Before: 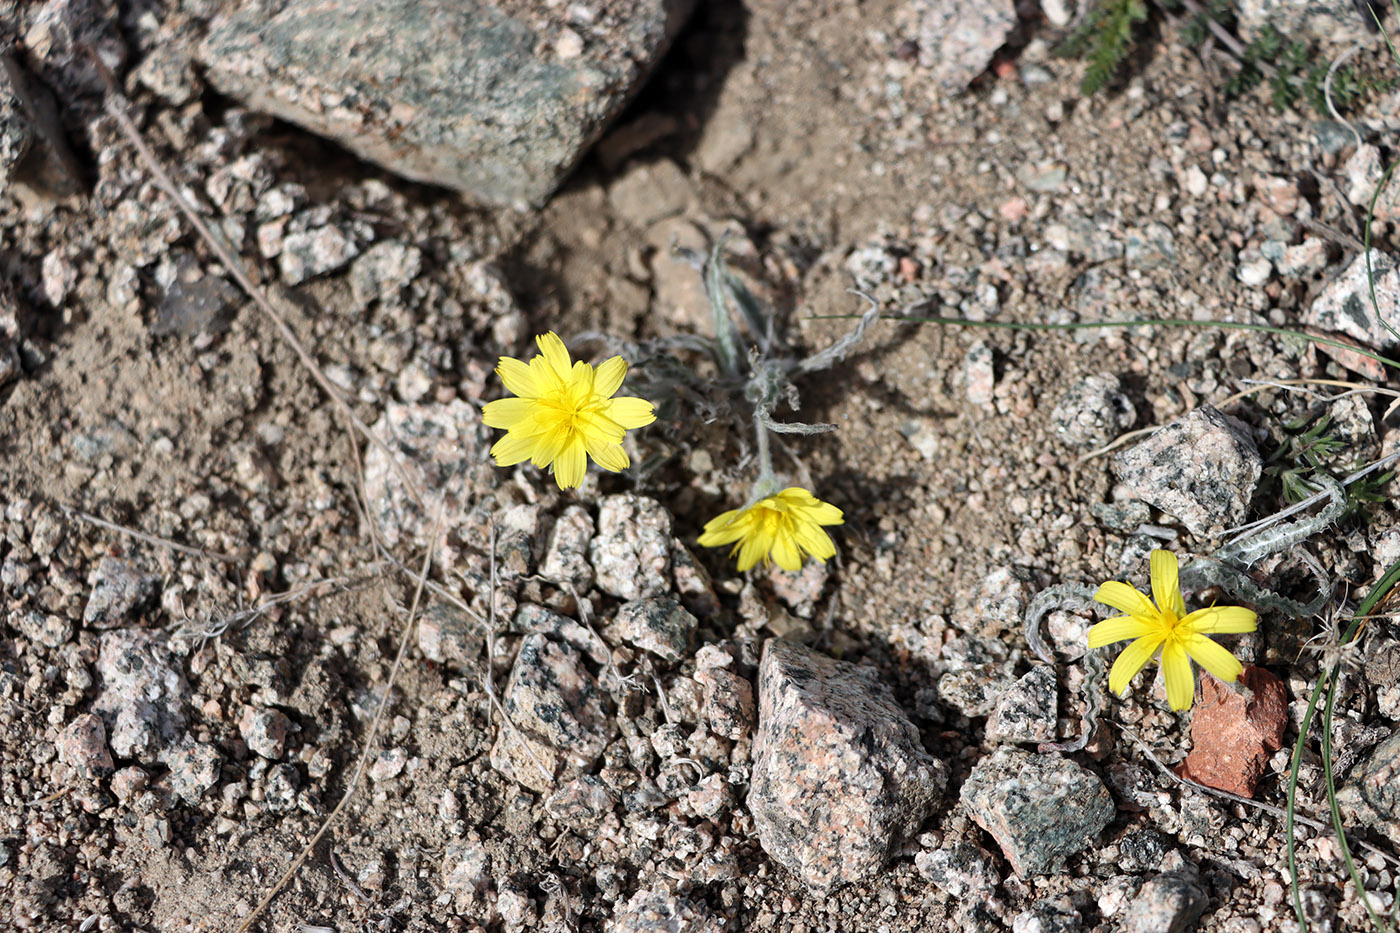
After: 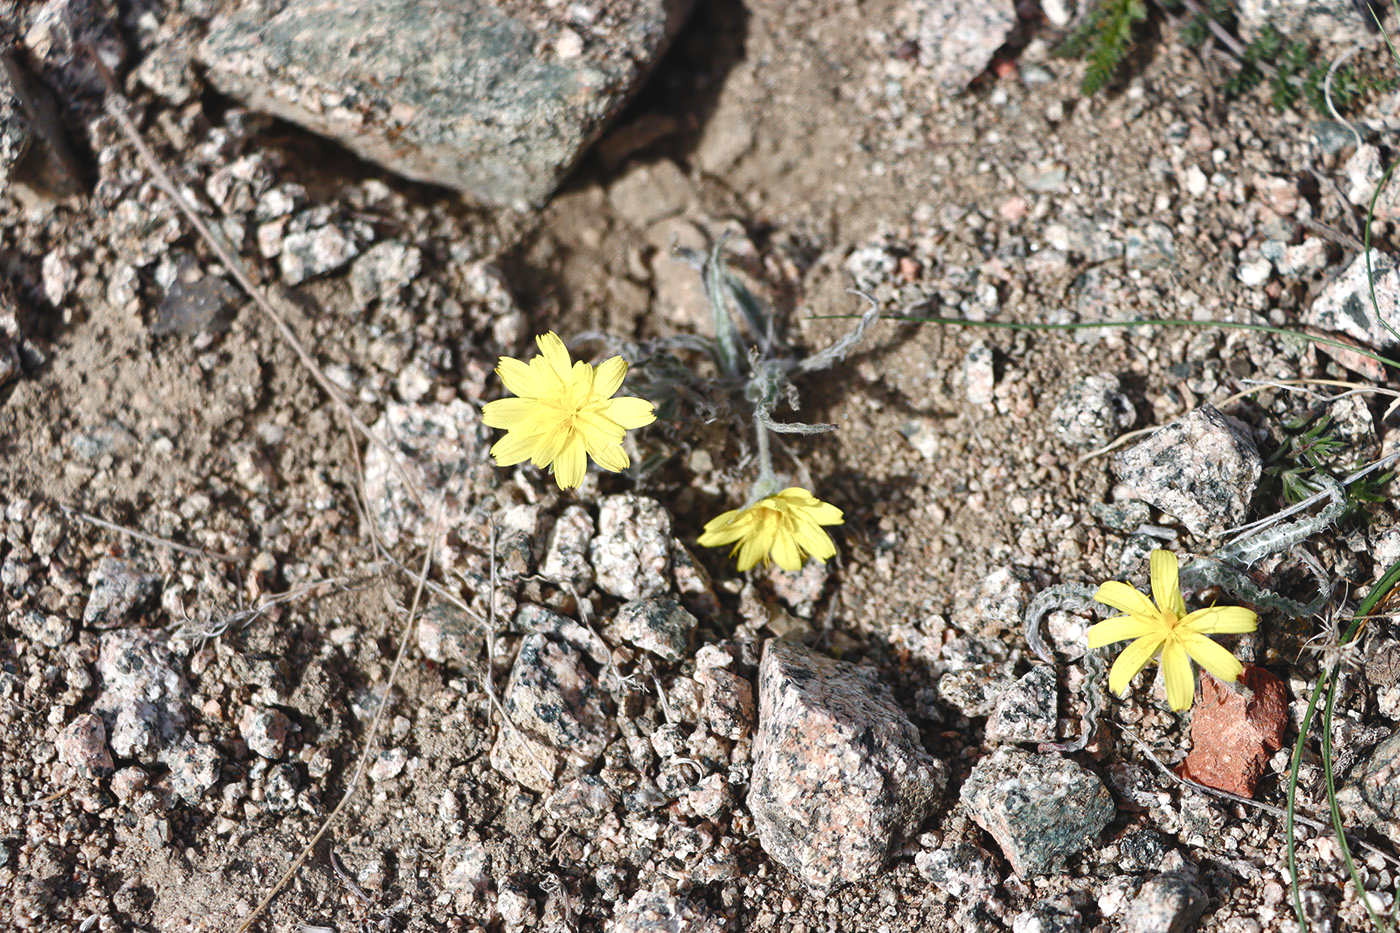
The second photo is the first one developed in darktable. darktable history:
color balance rgb: highlights gain › luminance 17.343%, global offset › luminance 0.68%, perceptual saturation grading › global saturation 20%, perceptual saturation grading › highlights -50.543%, perceptual saturation grading › shadows 30.624%, global vibrance 20%
